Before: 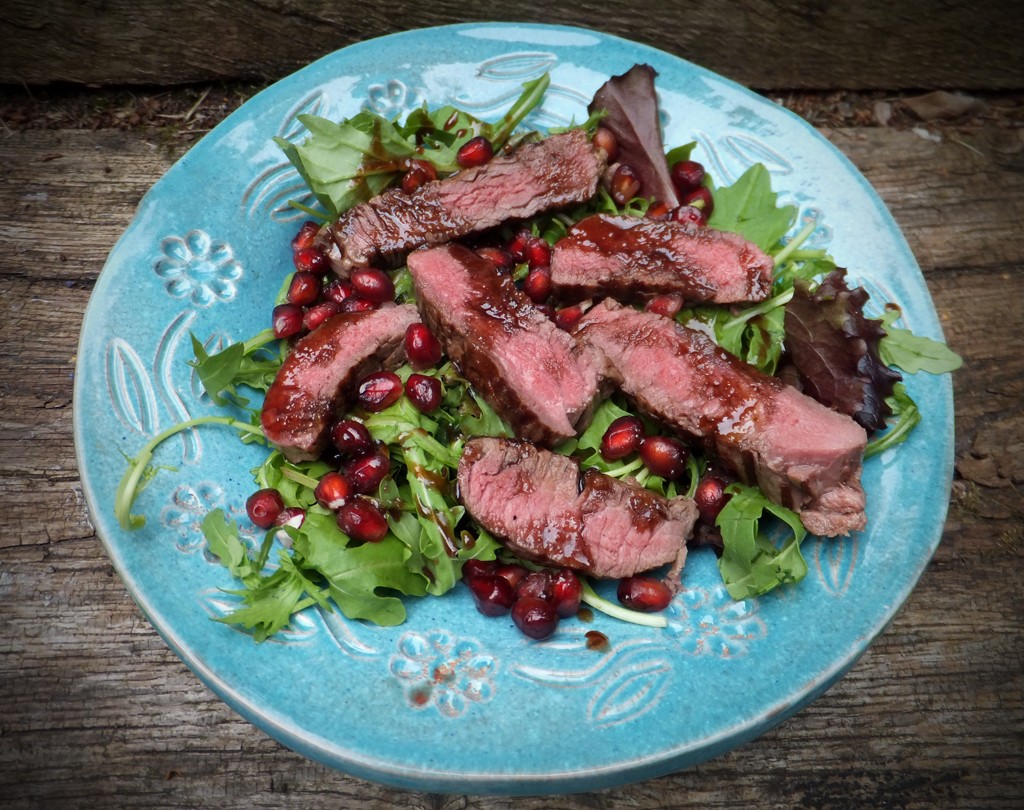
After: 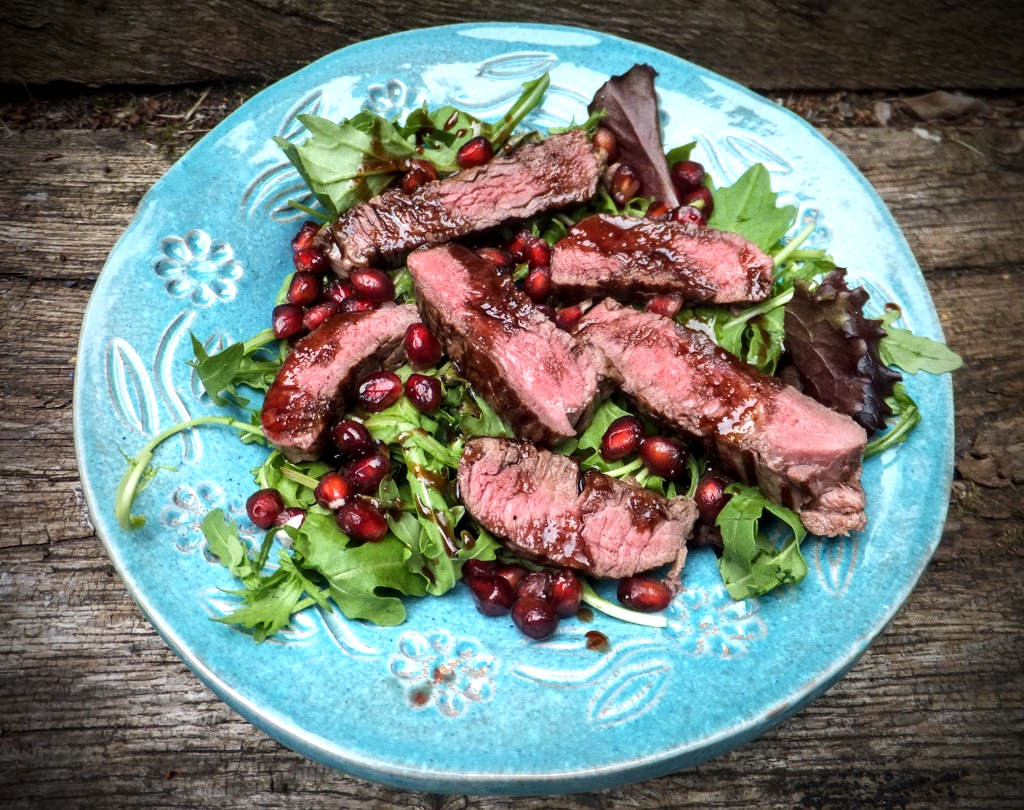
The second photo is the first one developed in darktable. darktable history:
exposure: exposure 0.217 EV, compensate highlight preservation false
local contrast: detail 130%
tone equalizer: -8 EV -0.417 EV, -7 EV -0.389 EV, -6 EV -0.333 EV, -5 EV -0.222 EV, -3 EV 0.222 EV, -2 EV 0.333 EV, -1 EV 0.389 EV, +0 EV 0.417 EV, edges refinement/feathering 500, mask exposure compensation -1.57 EV, preserve details no
